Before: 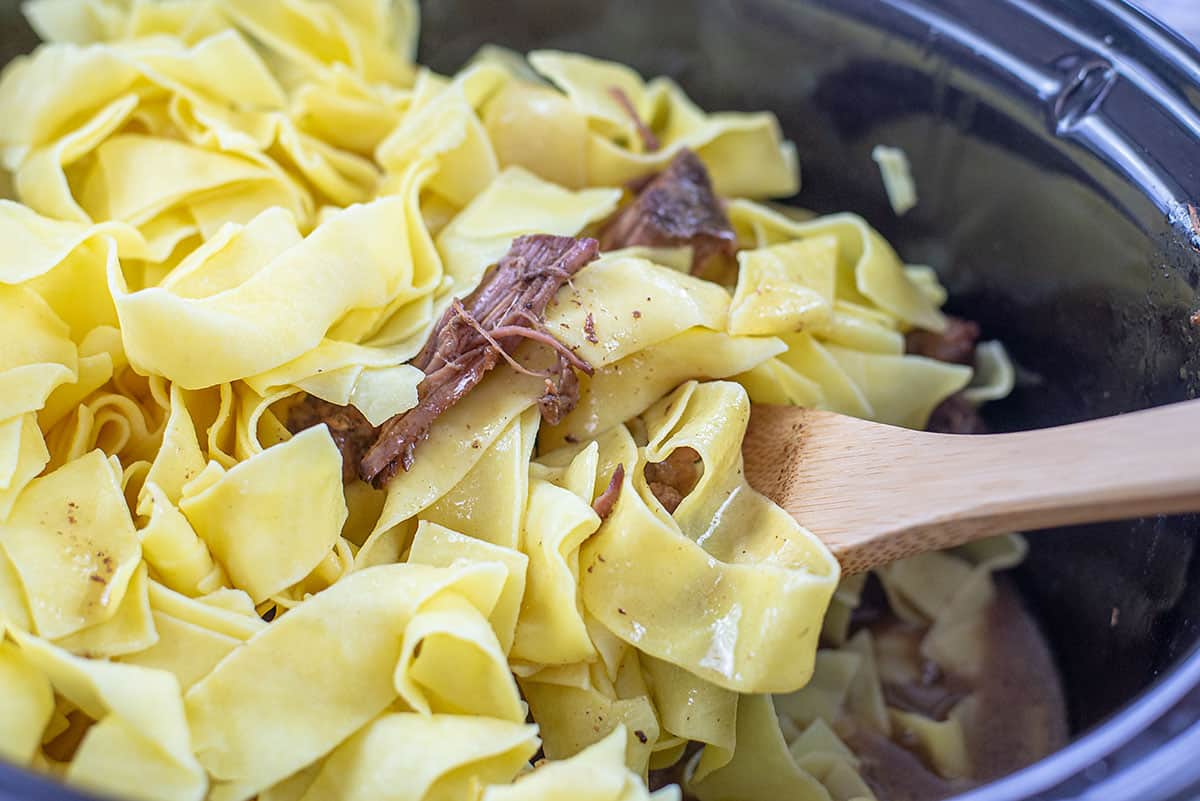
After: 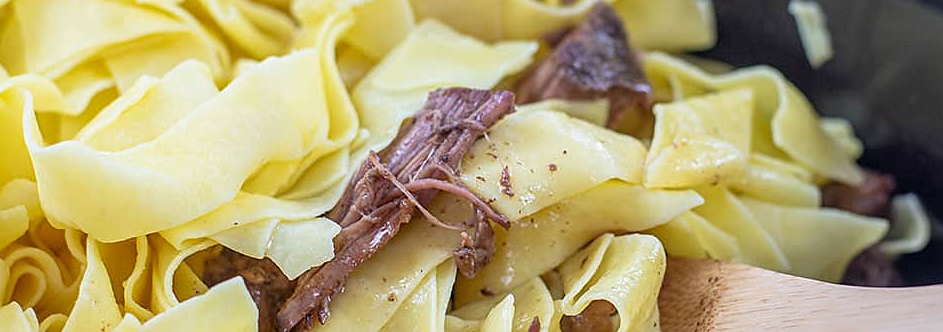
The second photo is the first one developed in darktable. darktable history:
crop: left 7.036%, top 18.398%, right 14.379%, bottom 40.043%
sharpen: radius 1.272, amount 0.305, threshold 0
exposure: exposure -0.064 EV, compensate highlight preservation false
